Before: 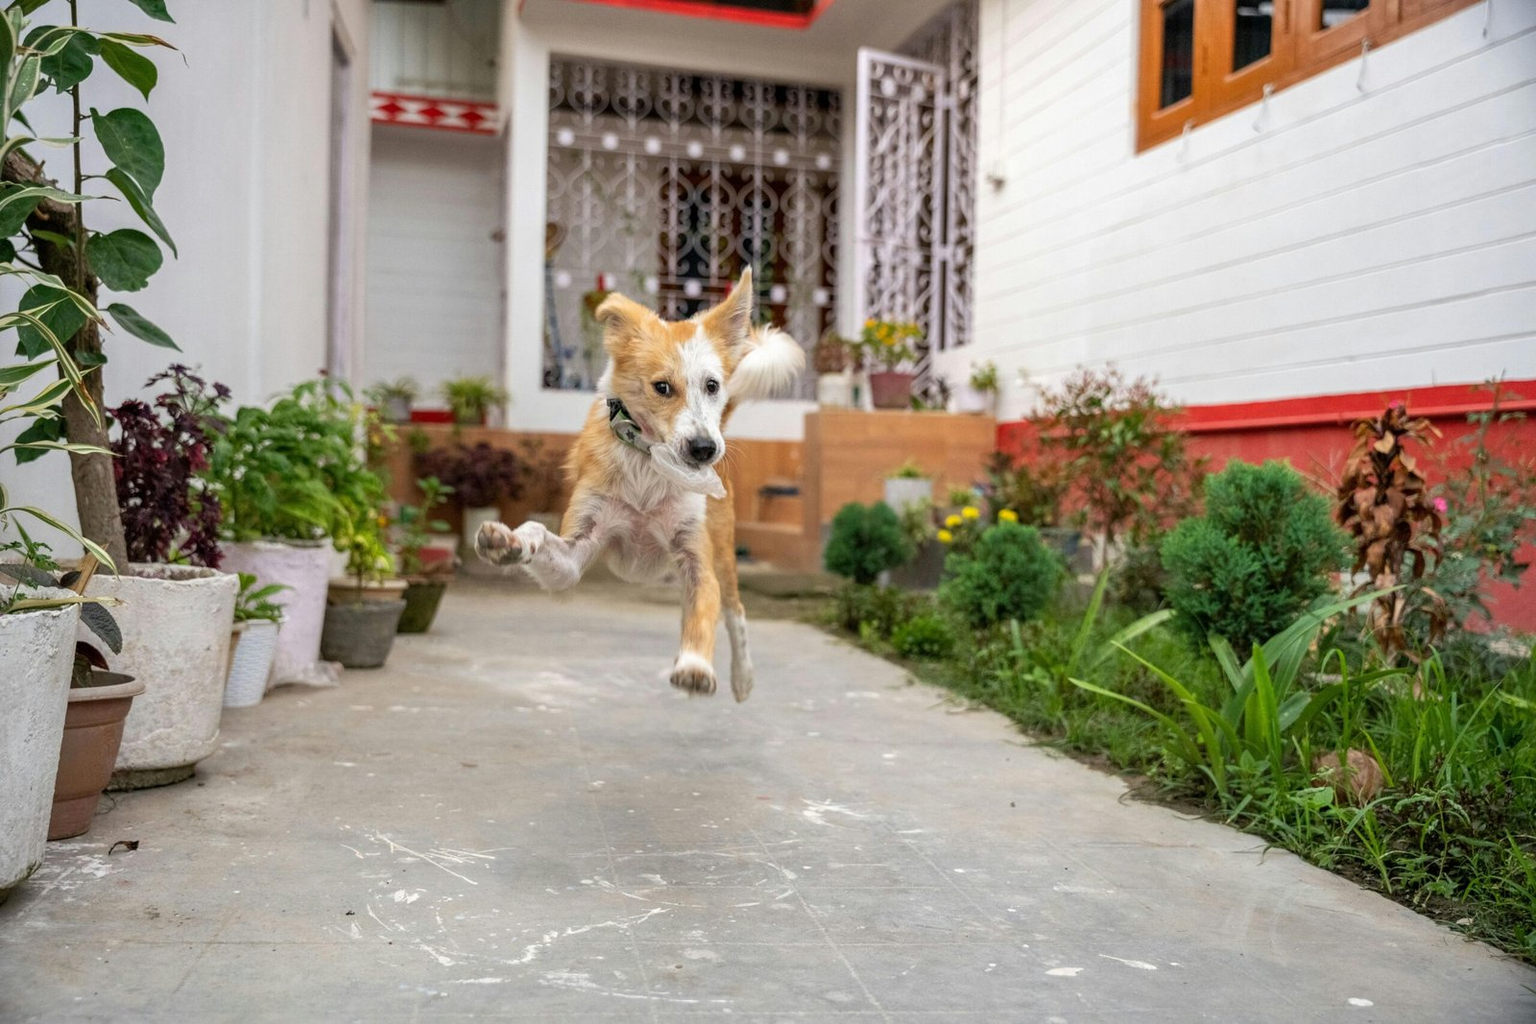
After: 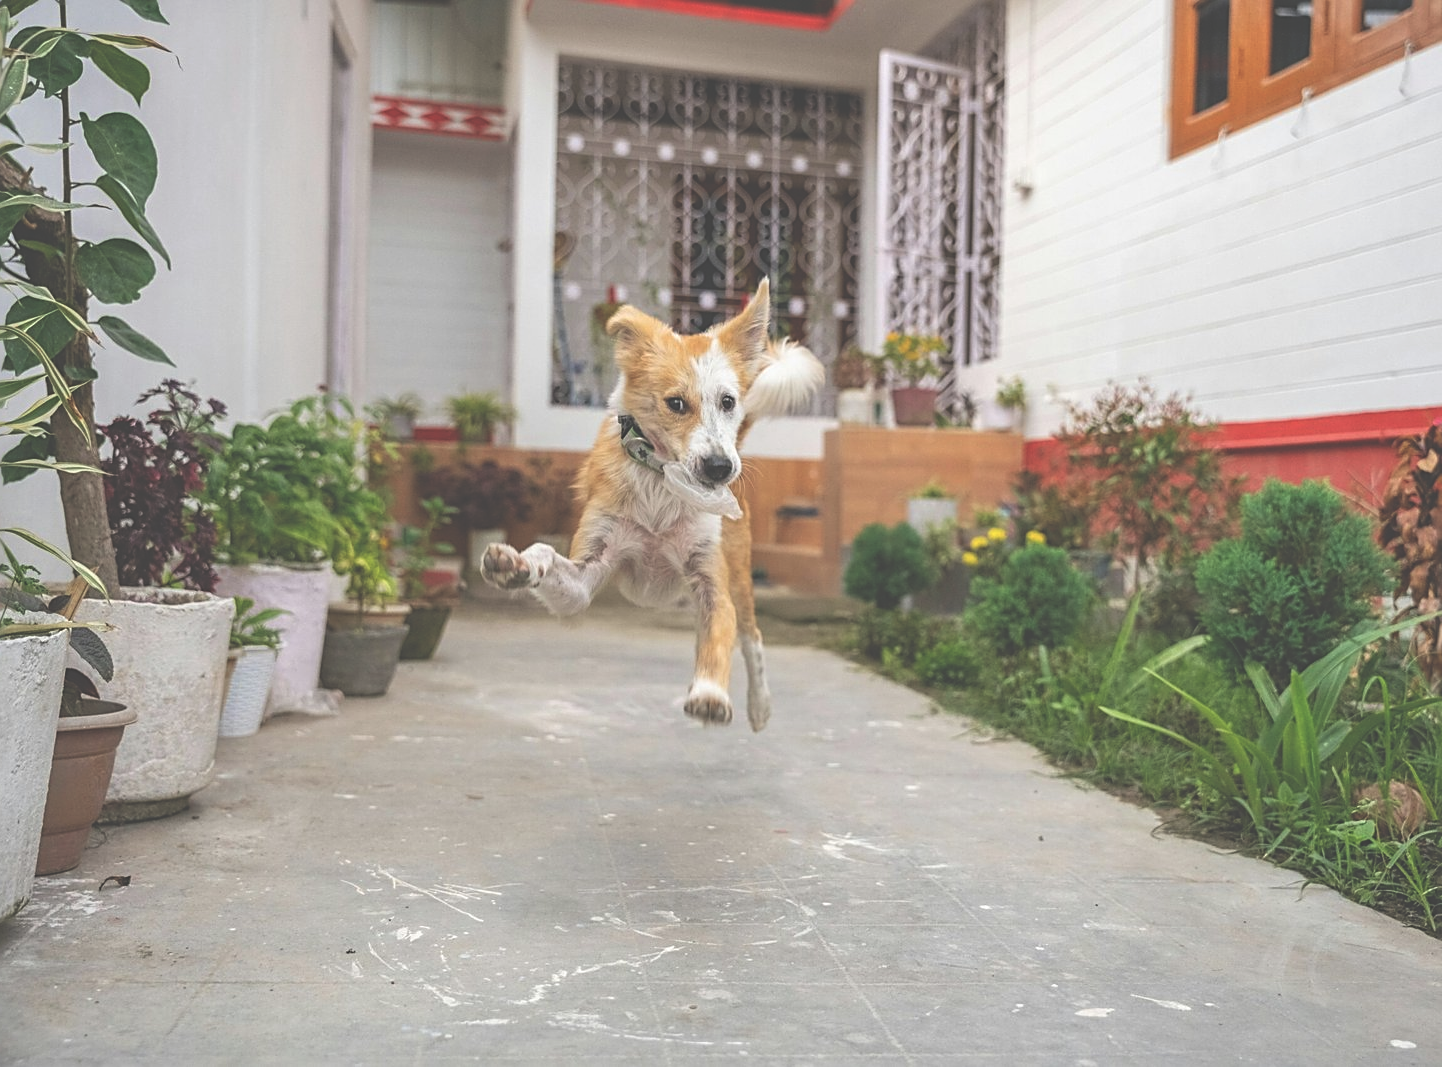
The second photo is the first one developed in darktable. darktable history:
crop and rotate: left 0.965%, right 8.857%
sharpen: on, module defaults
base curve: curves: ch0 [(0, 0) (0.989, 0.992)]
exposure: black level correction -0.062, exposure -0.049 EV, compensate exposure bias true, compensate highlight preservation false
